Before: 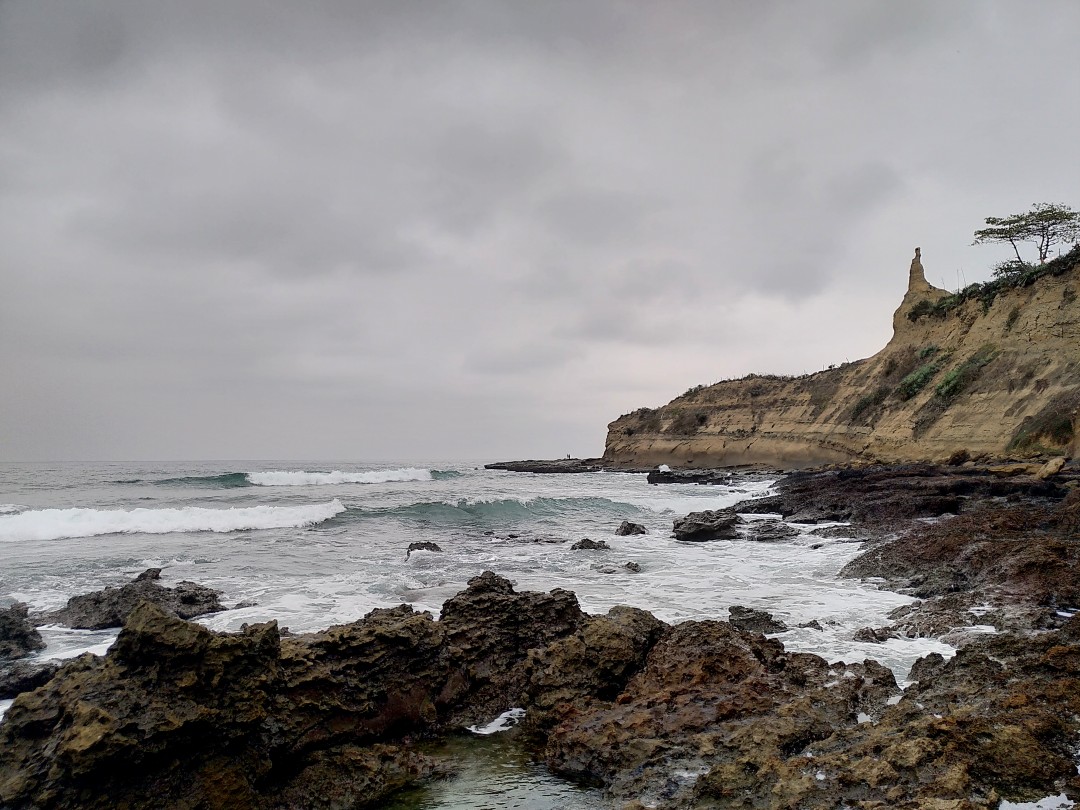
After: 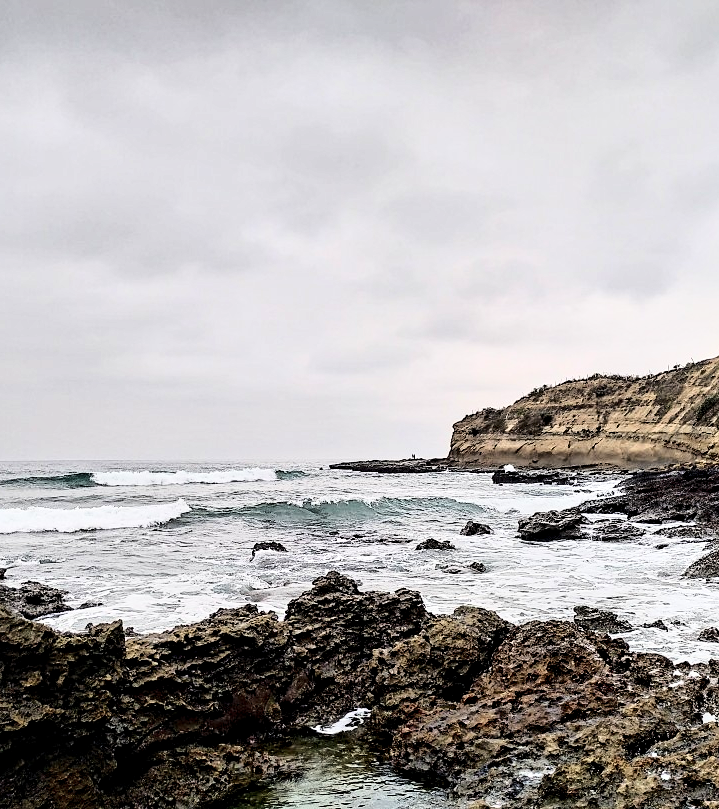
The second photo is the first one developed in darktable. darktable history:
contrast equalizer: y [[0.5, 0.542, 0.583, 0.625, 0.667, 0.708], [0.5 ×6], [0.5 ×6], [0 ×6], [0 ×6]]
exposure: compensate highlight preservation false
crop and rotate: left 14.381%, right 18.971%
base curve: curves: ch0 [(0, 0) (0.028, 0.03) (0.121, 0.232) (0.46, 0.748) (0.859, 0.968) (1, 1)]
